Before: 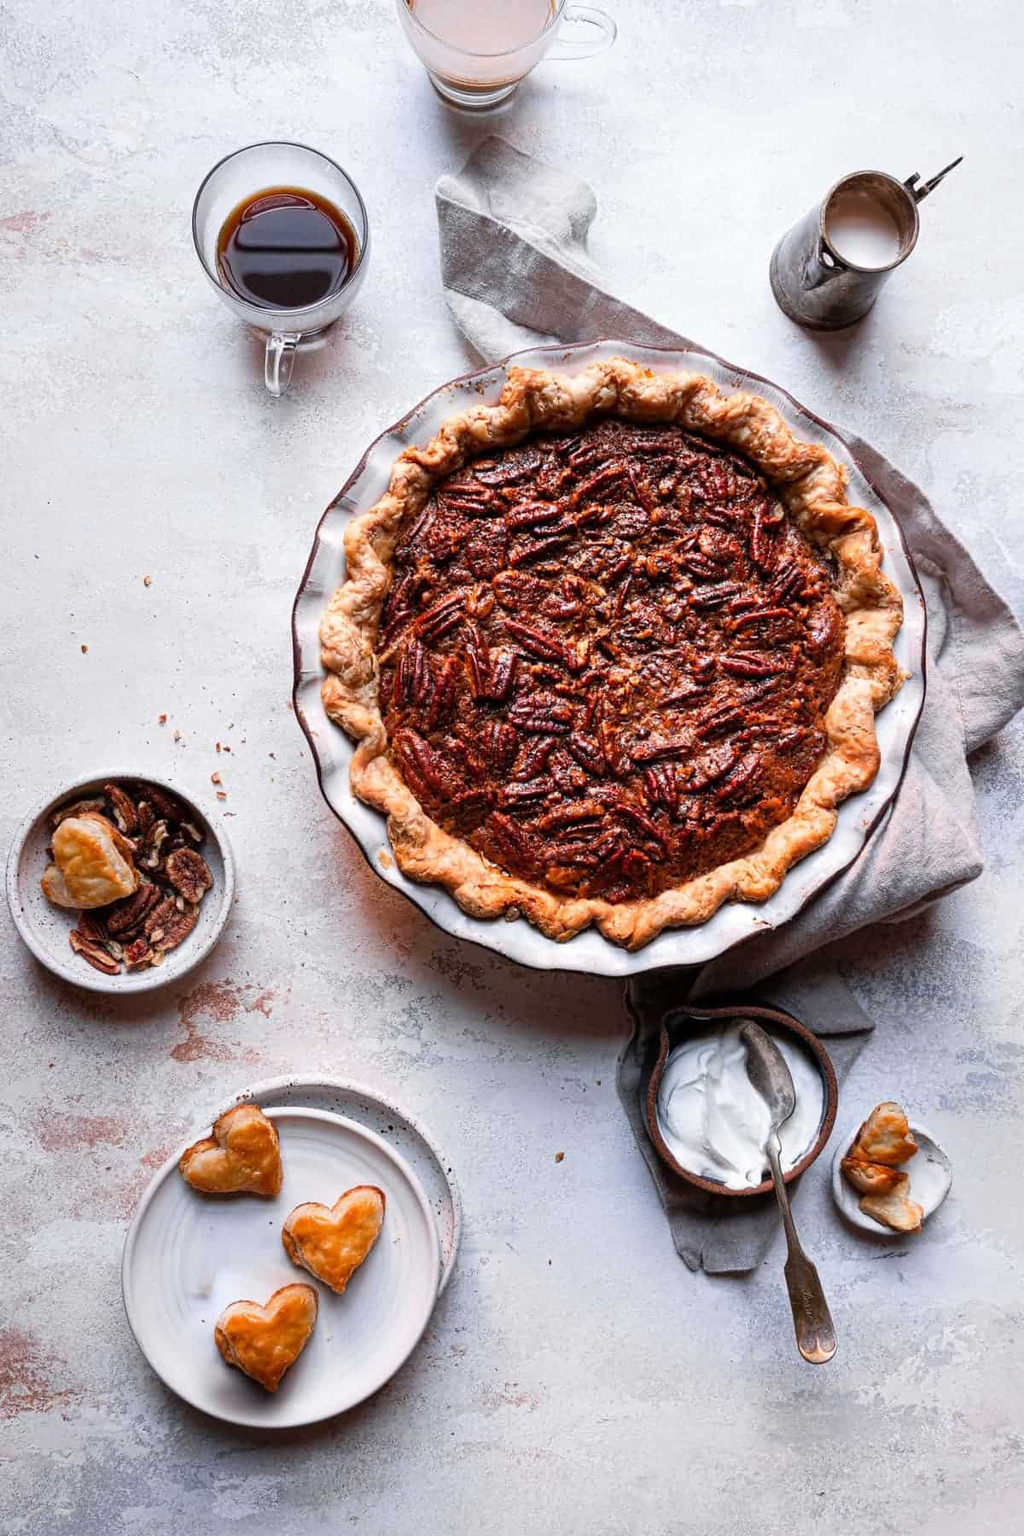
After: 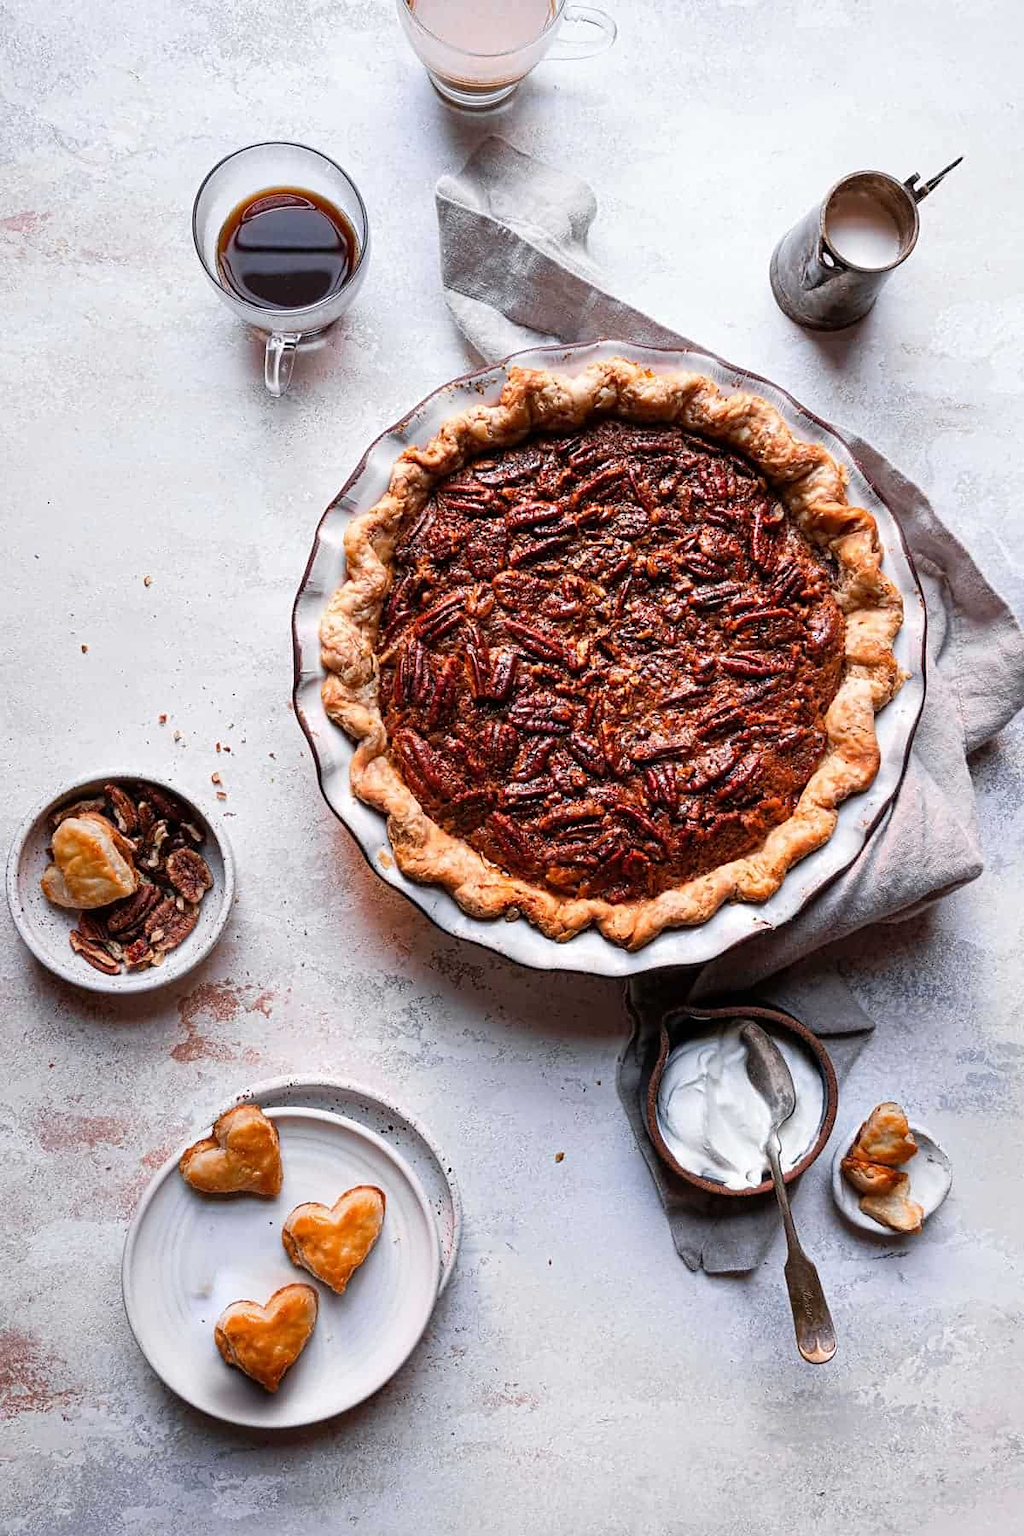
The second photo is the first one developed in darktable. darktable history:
rotate and perspective: automatic cropping off
sharpen: amount 0.2
